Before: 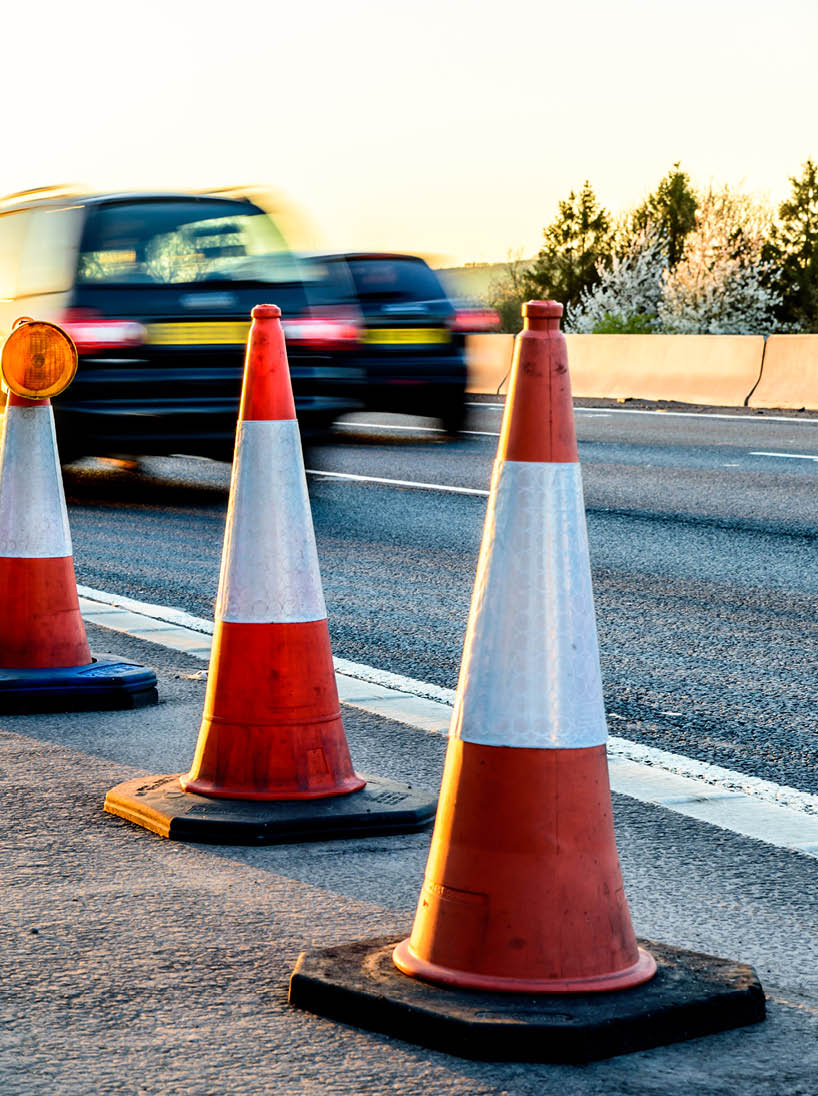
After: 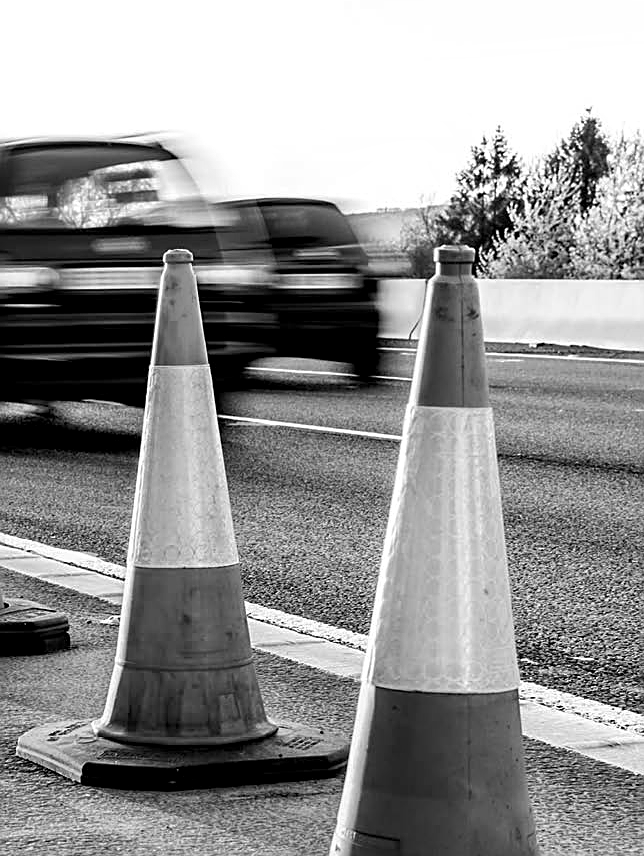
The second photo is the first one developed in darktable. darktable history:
crop and rotate: left 10.77%, top 5.1%, right 10.41%, bottom 16.76%
monochrome: on, module defaults
sharpen: on, module defaults
local contrast: highlights 100%, shadows 100%, detail 131%, midtone range 0.2
